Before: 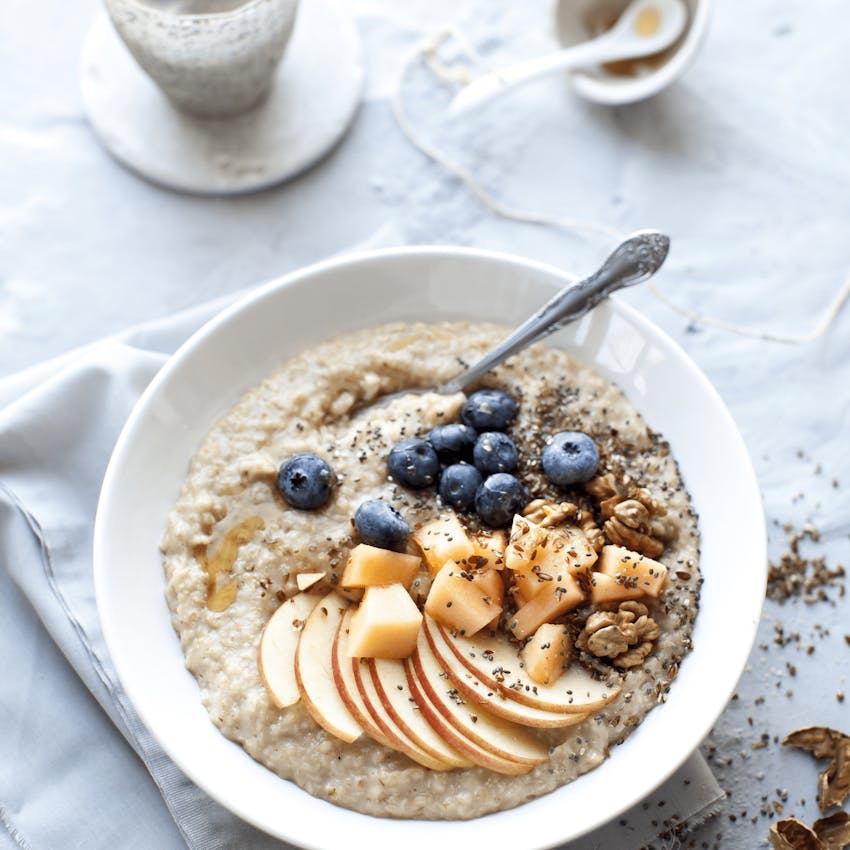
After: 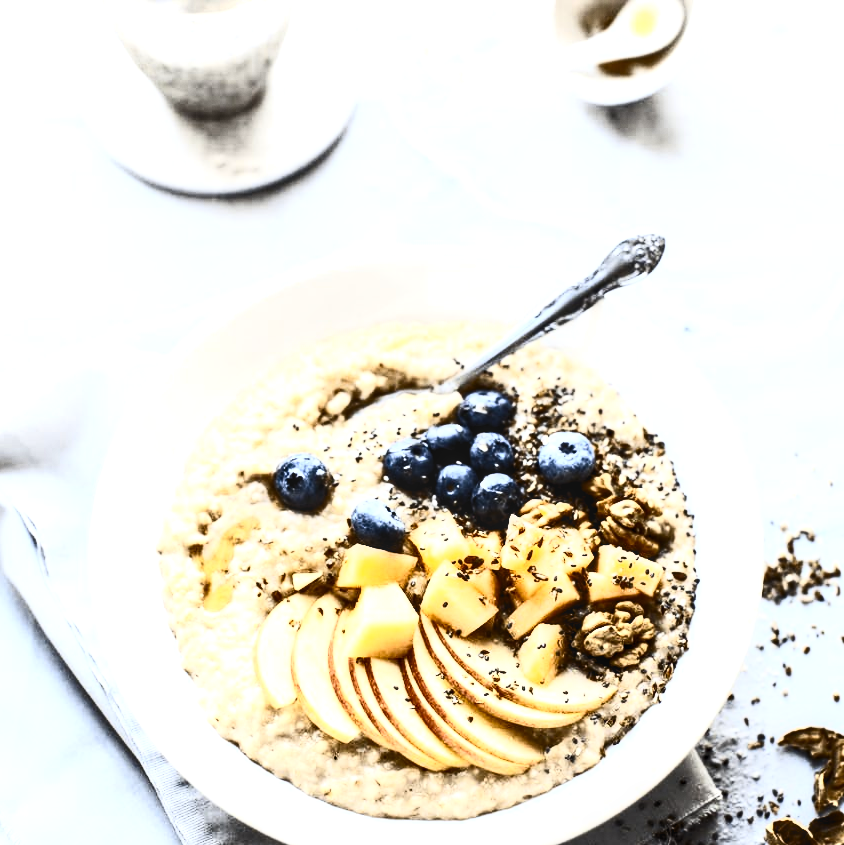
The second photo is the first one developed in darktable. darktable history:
crop and rotate: left 0.614%, top 0.179%, bottom 0.309%
levels: levels [0.016, 0.492, 0.969]
contrast brightness saturation: contrast 0.93, brightness 0.2
color contrast: green-magenta contrast 0.85, blue-yellow contrast 1.25, unbound 0
local contrast: detail 130%
